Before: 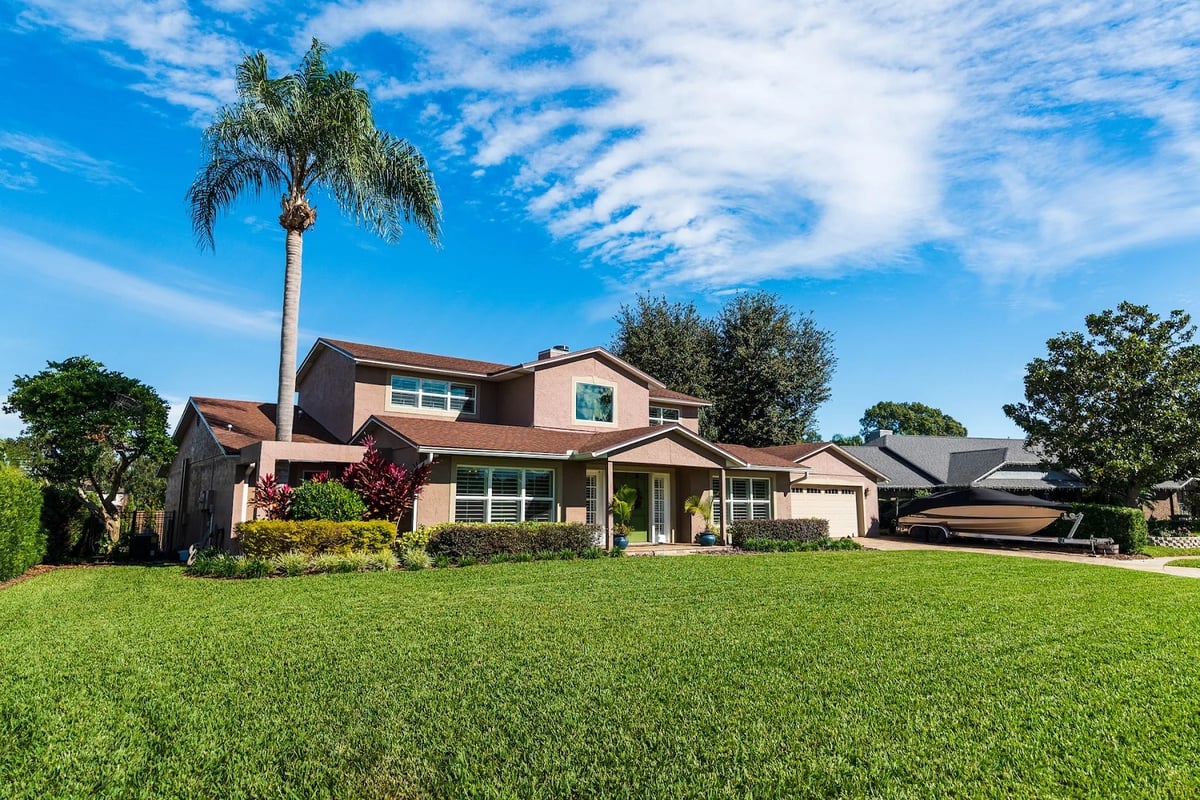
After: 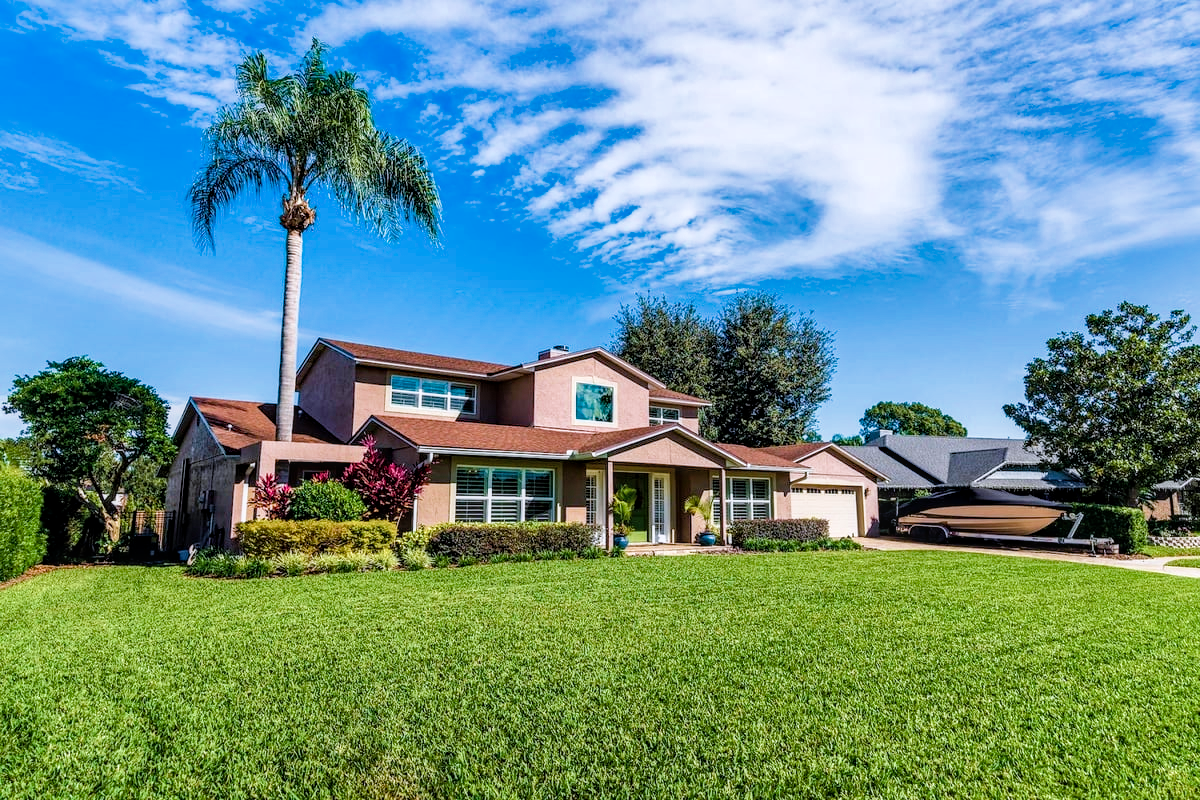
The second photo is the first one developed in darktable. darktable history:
local contrast: on, module defaults
color calibration: illuminant as shot in camera, x 0.358, y 0.373, temperature 4628.91 K
haze removal: compatibility mode true, adaptive false
shadows and highlights: on, module defaults
velvia: on, module defaults
color balance rgb "Natrual Skin x Brilliance": perceptual saturation grading › global saturation 20%, perceptual saturation grading › highlights -50%, perceptual saturation grading › shadows 30%, perceptual brilliance grading › global brilliance 10%, perceptual brilliance grading › shadows 15%
filmic rgb: black relative exposure -8.07 EV, white relative exposure 3 EV, hardness 5.35, contrast 1.25
